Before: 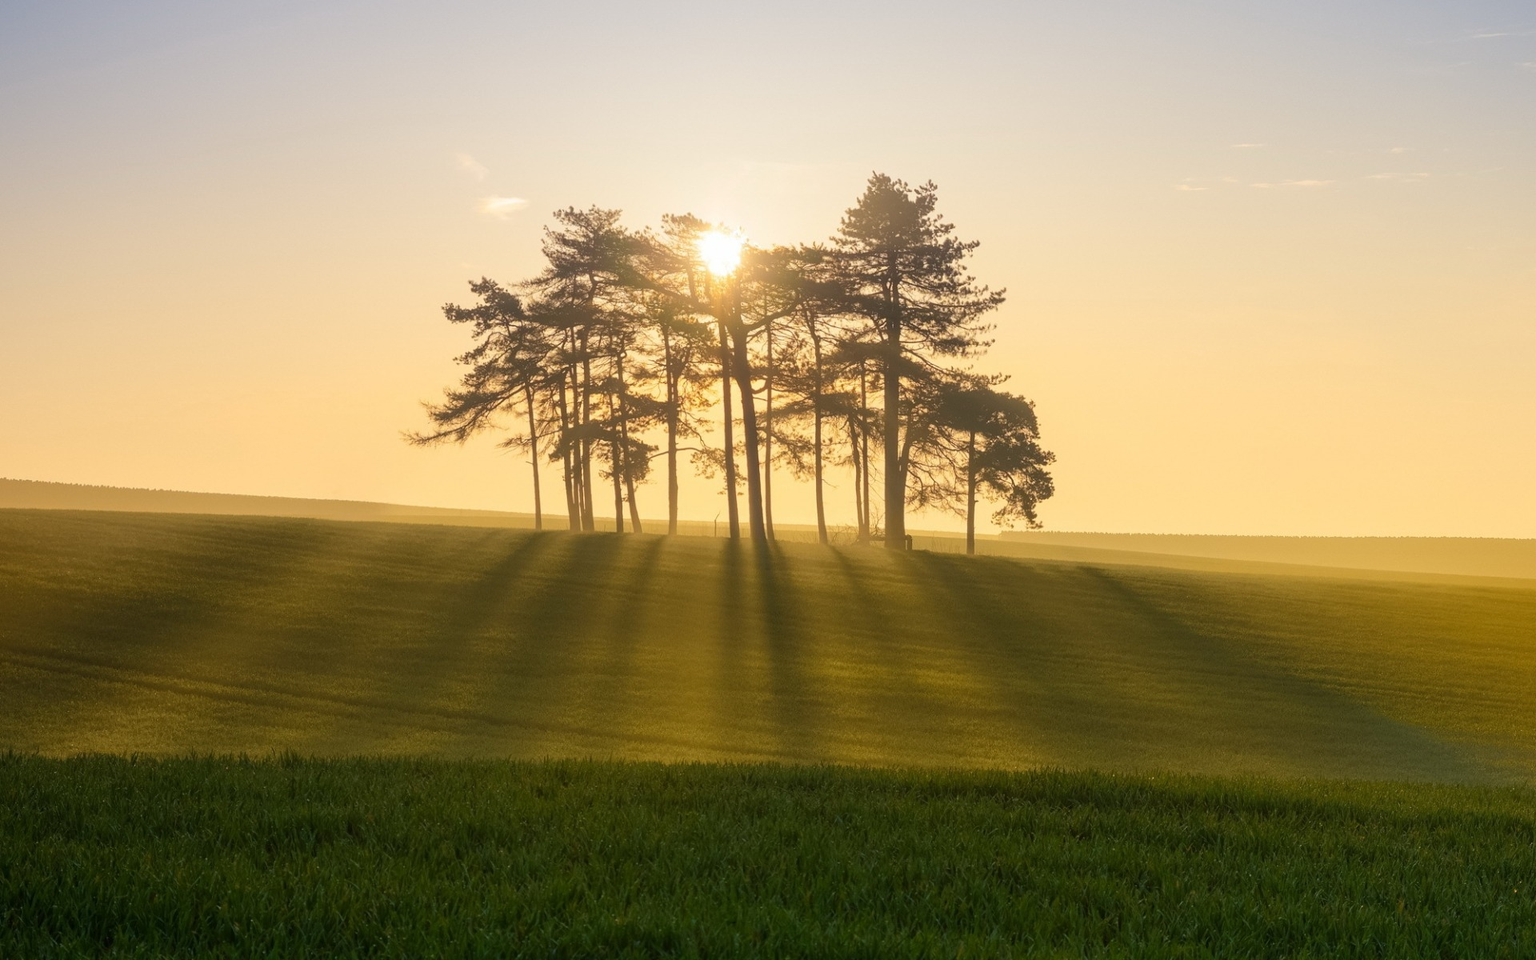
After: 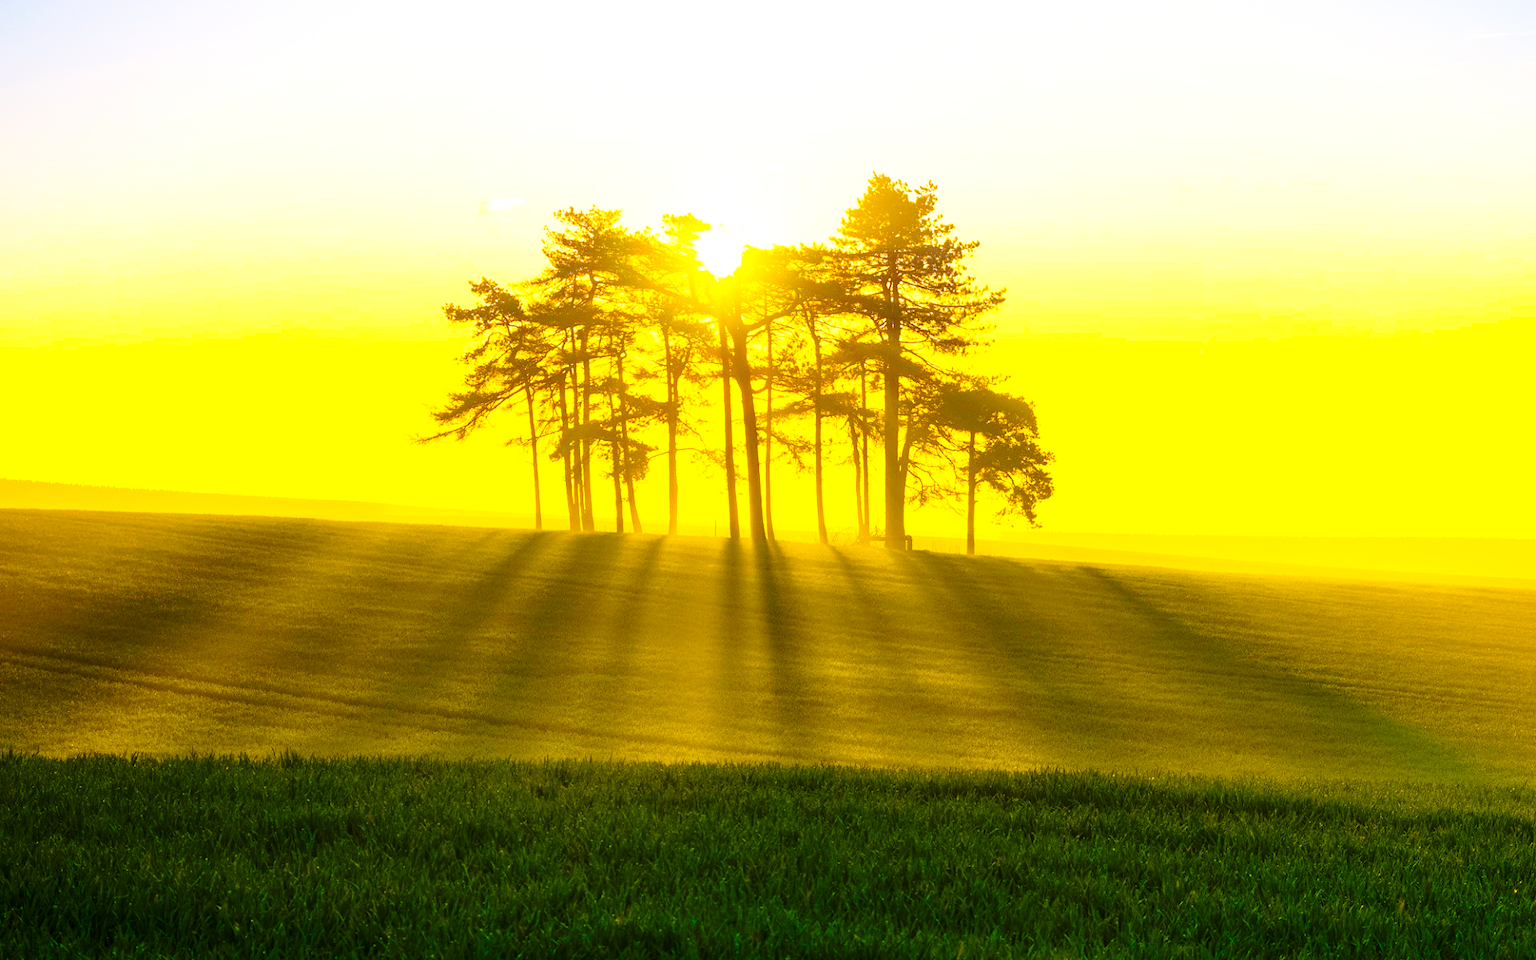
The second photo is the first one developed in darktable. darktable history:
base curve: curves: ch0 [(0, 0) (0.028, 0.03) (0.121, 0.232) (0.46, 0.748) (0.859, 0.968) (1, 1)], preserve colors none
color balance rgb: linear chroma grading › global chroma 20%, perceptual saturation grading › global saturation 65%, perceptual saturation grading › highlights 50%, perceptual saturation grading › shadows 30%, perceptual brilliance grading › global brilliance 12%, perceptual brilliance grading › highlights 15%, global vibrance 20%
velvia: on, module defaults
